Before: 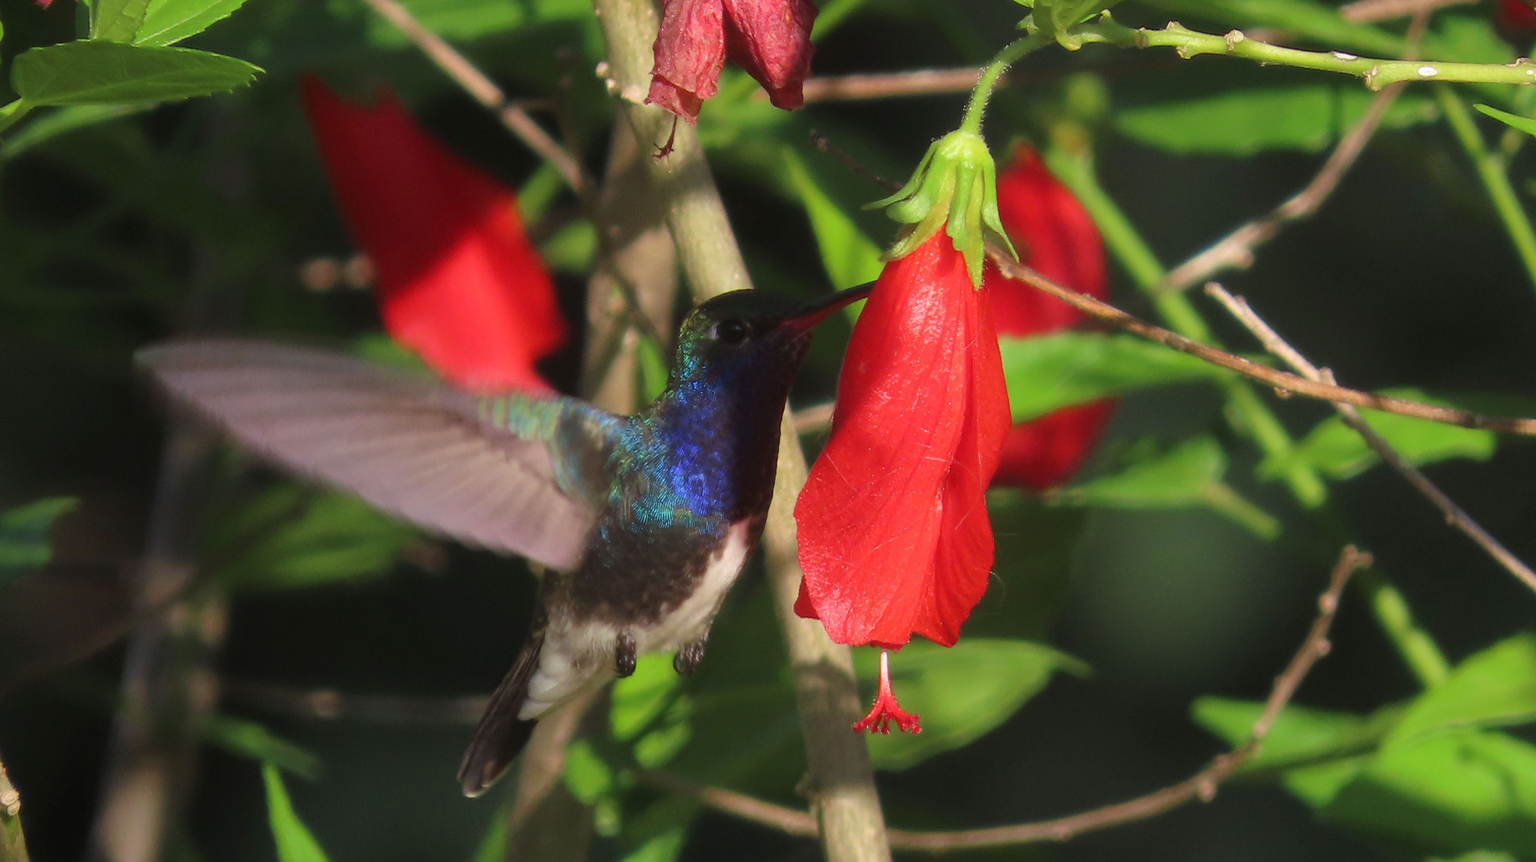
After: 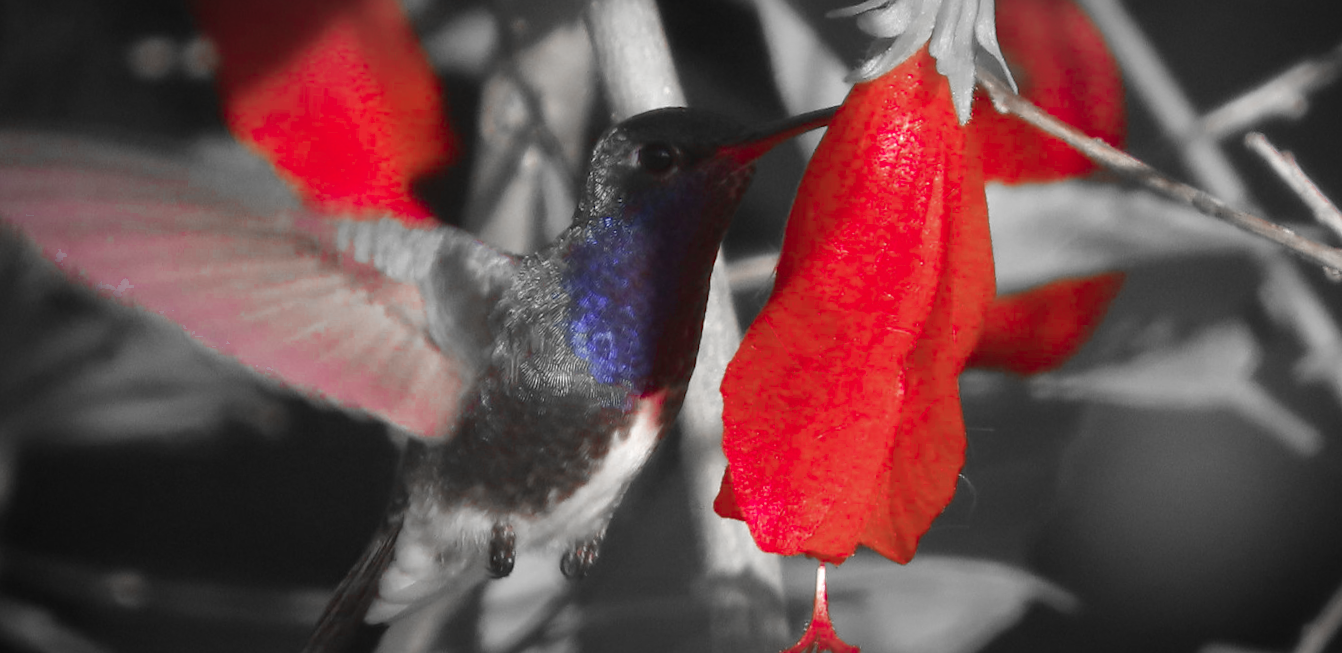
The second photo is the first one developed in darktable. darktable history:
exposure: exposure 0.3 EV, compensate highlight preservation false
color zones: curves: ch0 [(0, 0.278) (0.143, 0.5) (0.286, 0.5) (0.429, 0.5) (0.571, 0.5) (0.714, 0.5) (0.857, 0.5) (1, 0.5)]; ch1 [(0, 1) (0.143, 0.165) (0.286, 0) (0.429, 0) (0.571, 0) (0.714, 0) (0.857, 0.5) (1, 0.5)]; ch2 [(0, 0.508) (0.143, 0.5) (0.286, 0.5) (0.429, 0.5) (0.571, 0.5) (0.714, 0.5) (0.857, 0.5) (1, 0.5)]
crop and rotate: angle -3.37°, left 9.79%, top 20.73%, right 12.42%, bottom 11.82%
vignetting: automatic ratio true
